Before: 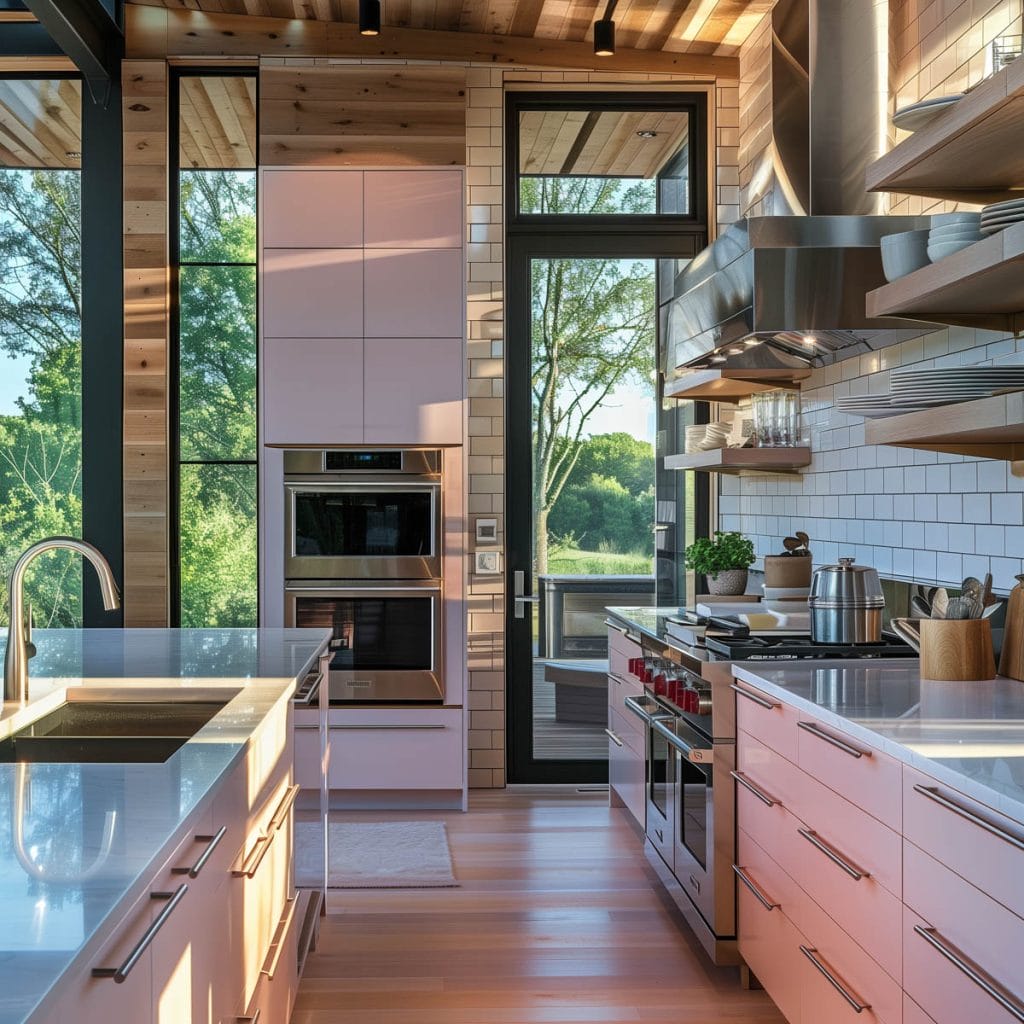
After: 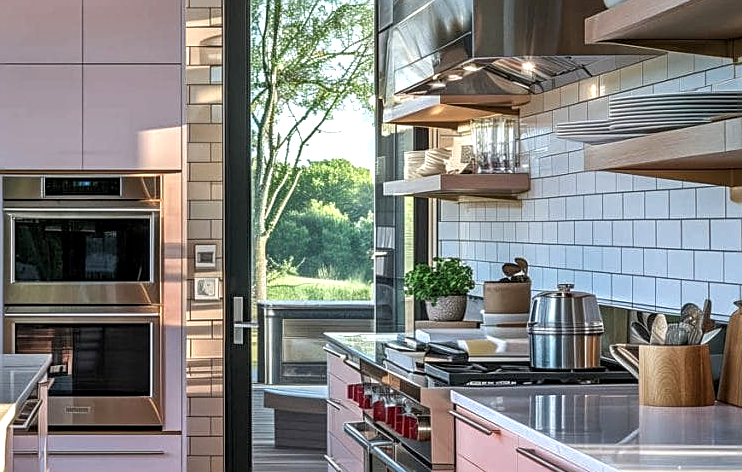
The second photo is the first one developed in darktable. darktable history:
shadows and highlights: low approximation 0.01, soften with gaussian
crop and rotate: left 27.497%, top 26.803%, bottom 27.037%
base curve: preserve colors none
contrast brightness saturation: saturation -0.057
sharpen: on, module defaults
exposure: black level correction 0.001, exposure 0.5 EV, compensate exposure bias true, compensate highlight preservation false
local contrast: on, module defaults
